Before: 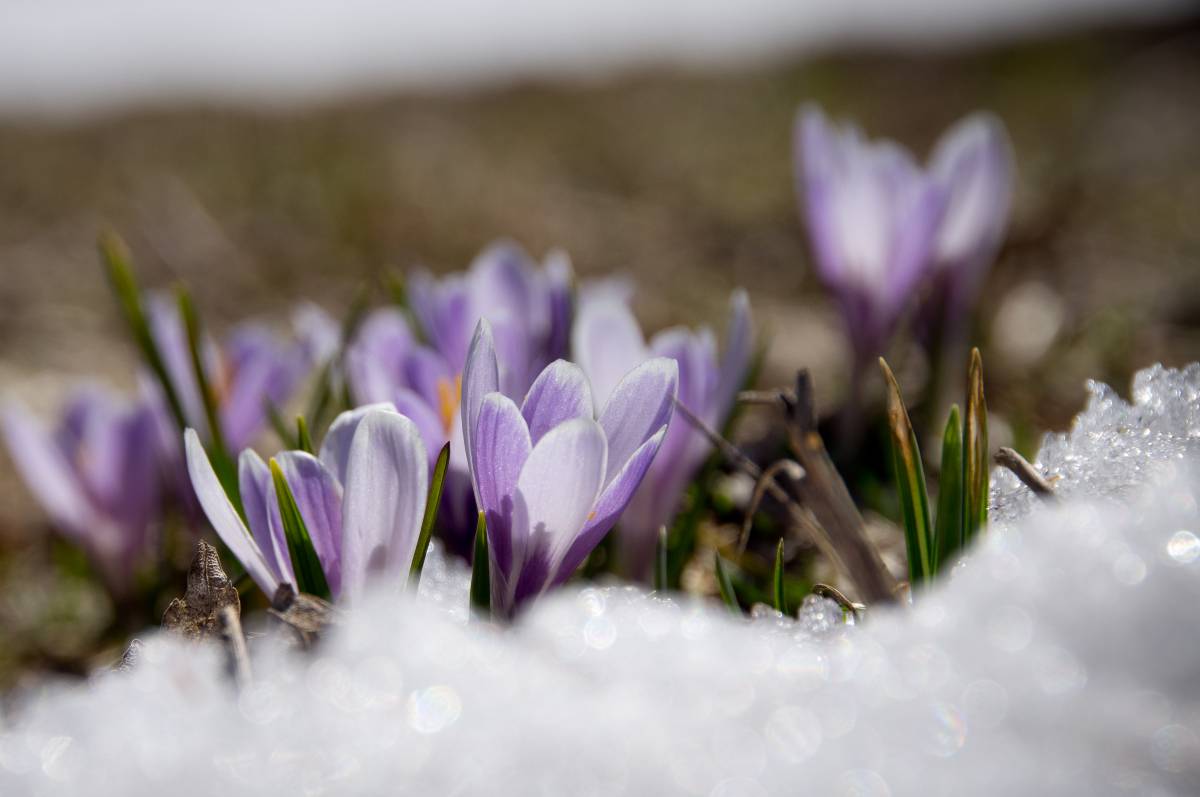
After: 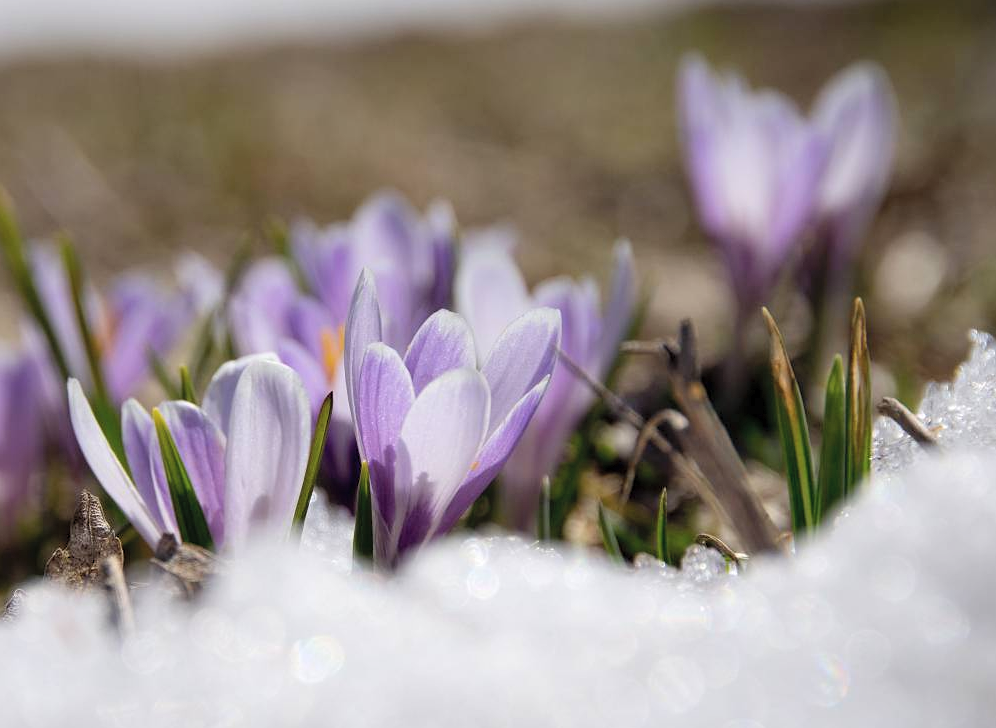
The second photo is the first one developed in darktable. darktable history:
contrast brightness saturation: brightness 0.148
crop: left 9.775%, top 6.346%, right 7.211%, bottom 2.289%
sharpen: radius 1.231, amount 0.304, threshold 0.139
